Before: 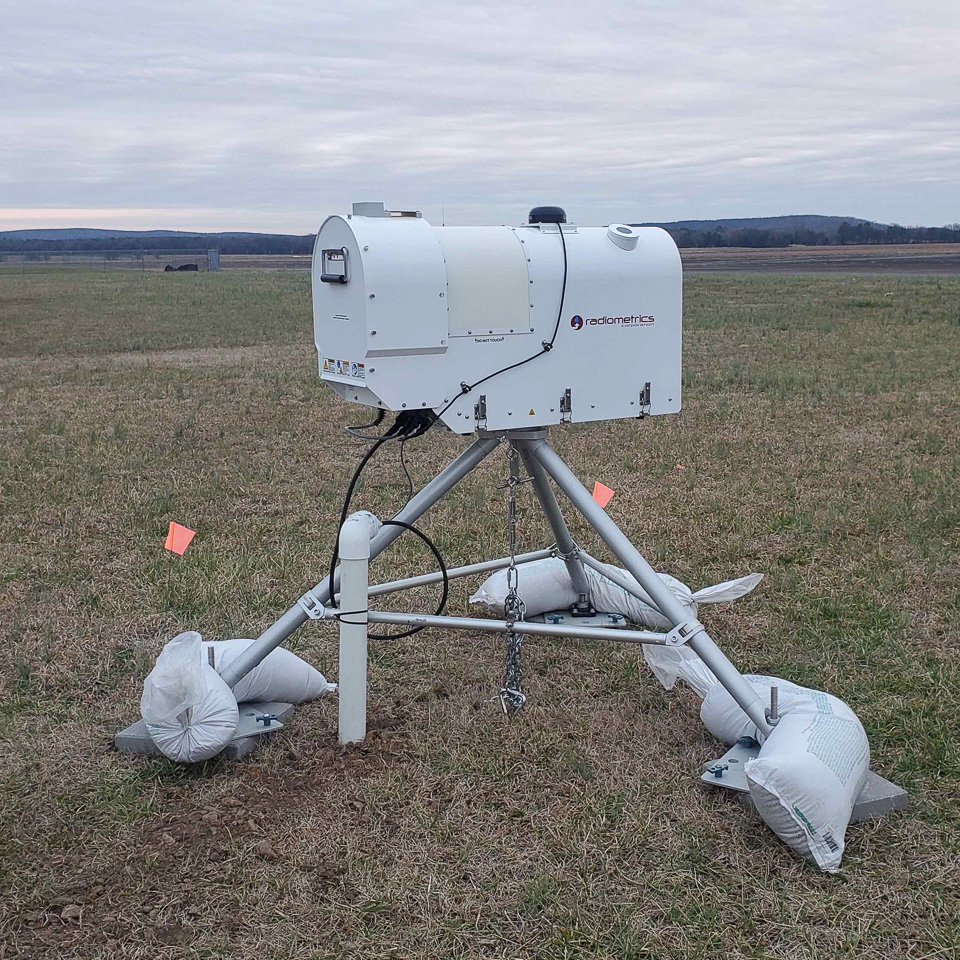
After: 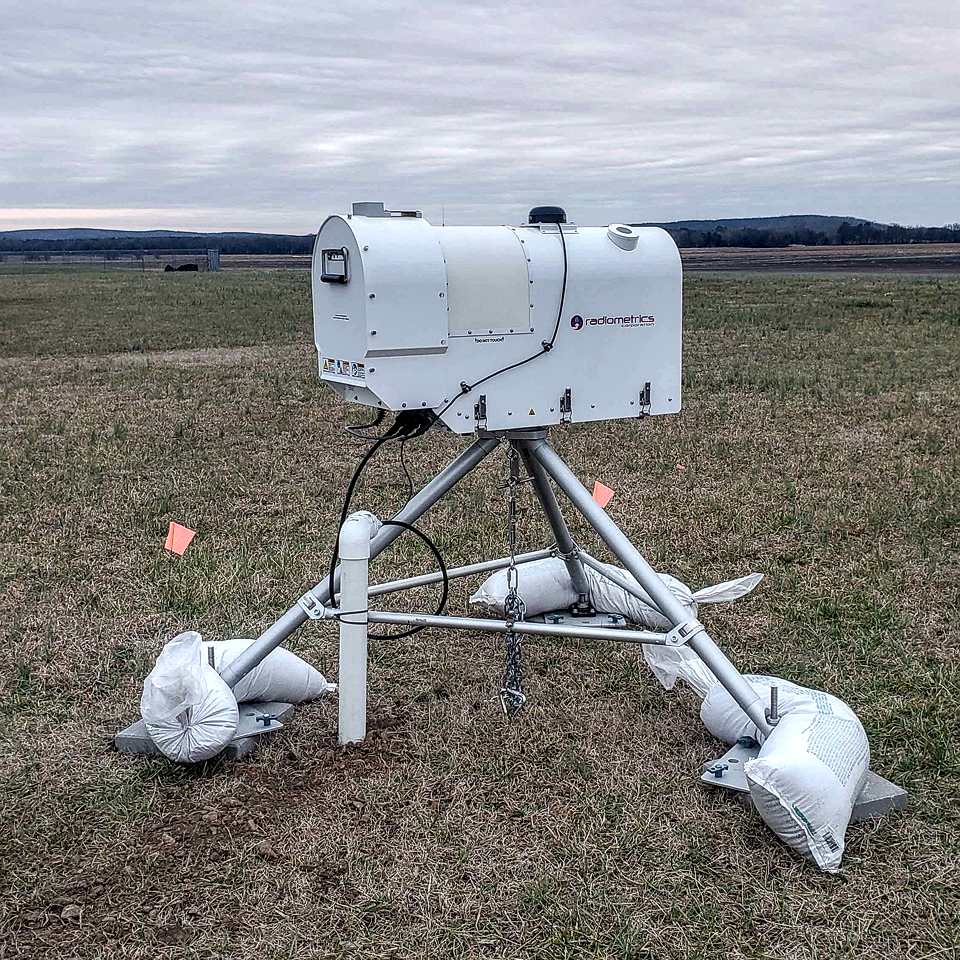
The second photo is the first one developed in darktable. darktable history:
contrast brightness saturation: contrast -0.11
local contrast: detail 203%
sharpen: radius 1, threshold 1
